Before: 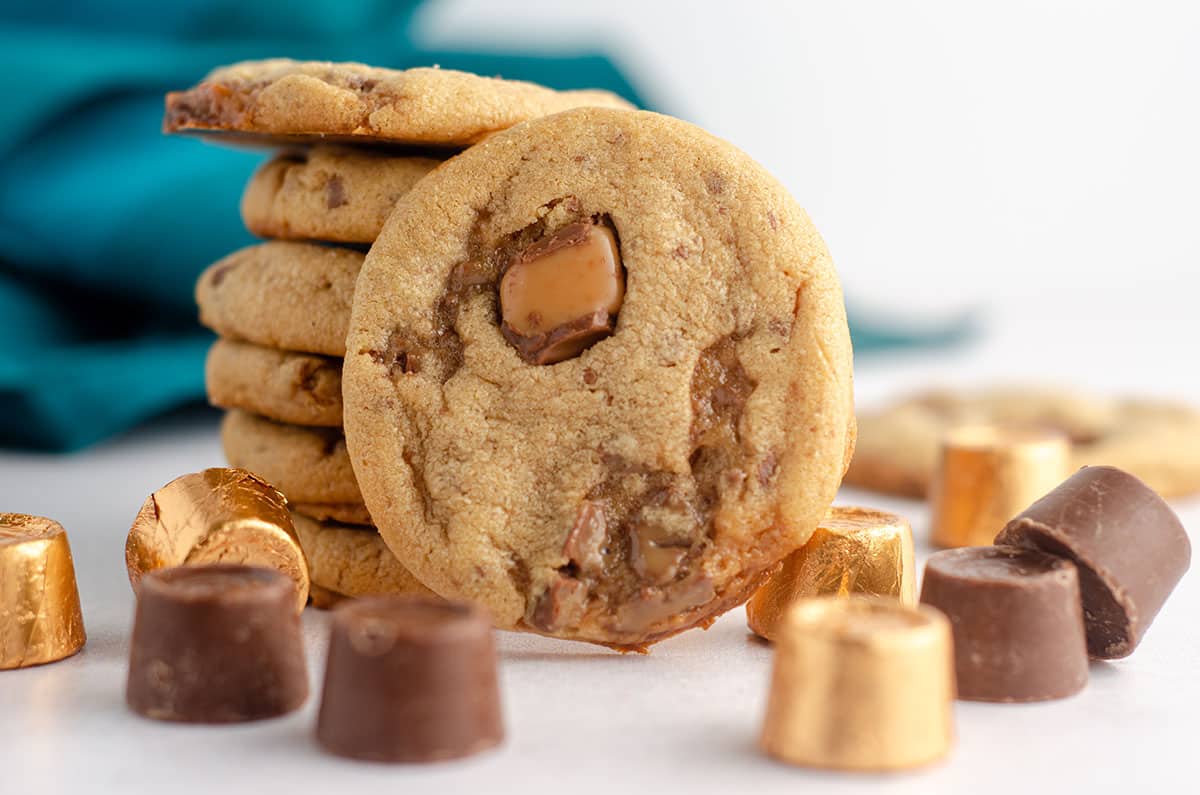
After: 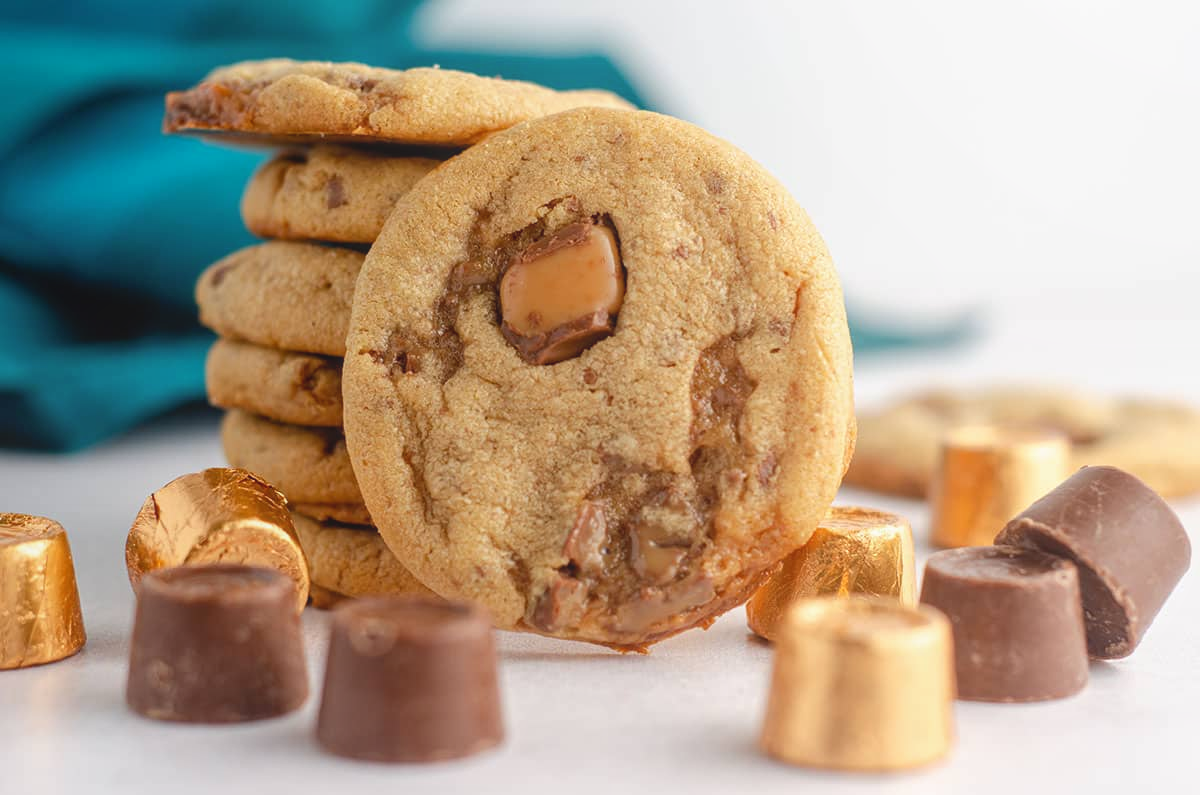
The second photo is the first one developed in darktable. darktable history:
local contrast: highlights 46%, shadows 6%, detail 100%
